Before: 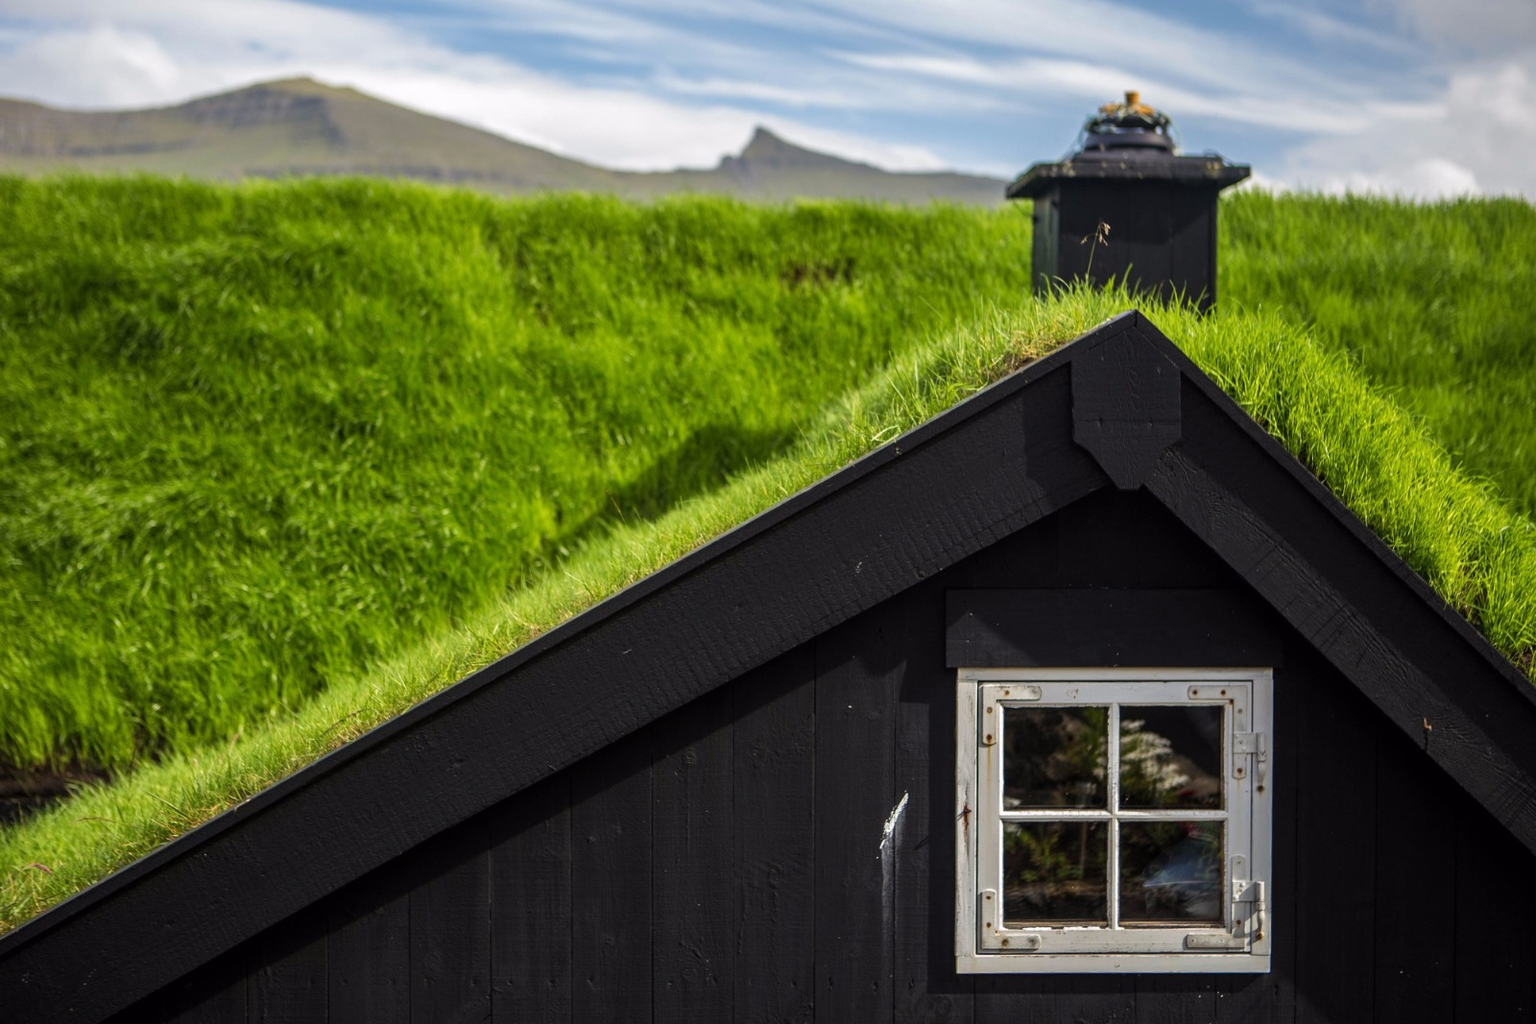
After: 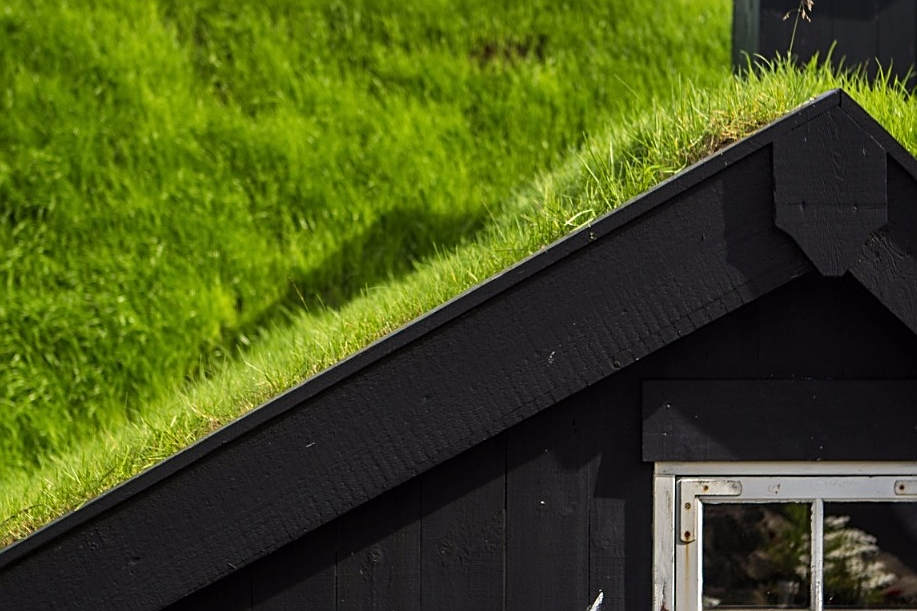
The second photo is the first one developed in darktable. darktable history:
sharpen: on, module defaults
crop: left 21.465%, top 21.974%, right 21.209%, bottom 20.7%
